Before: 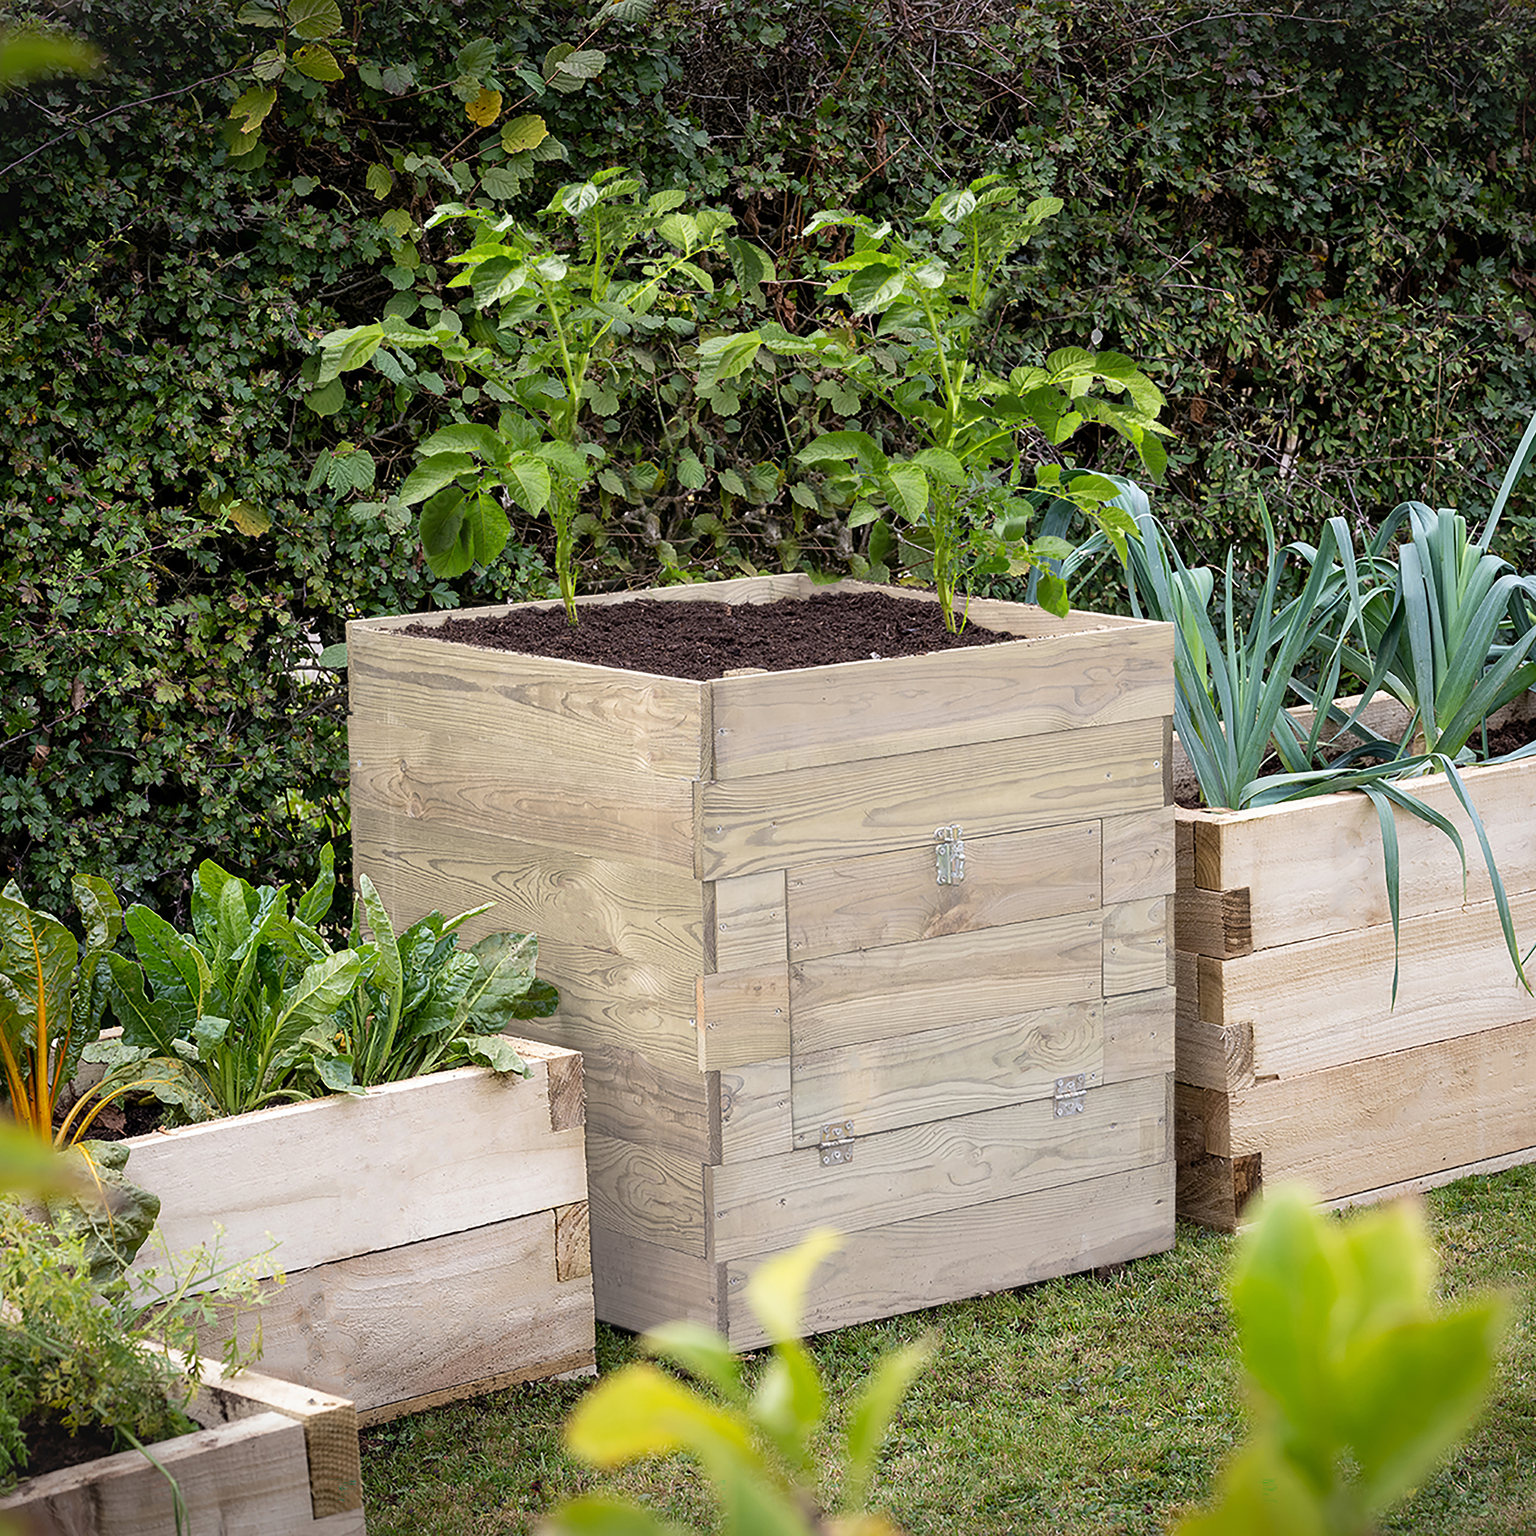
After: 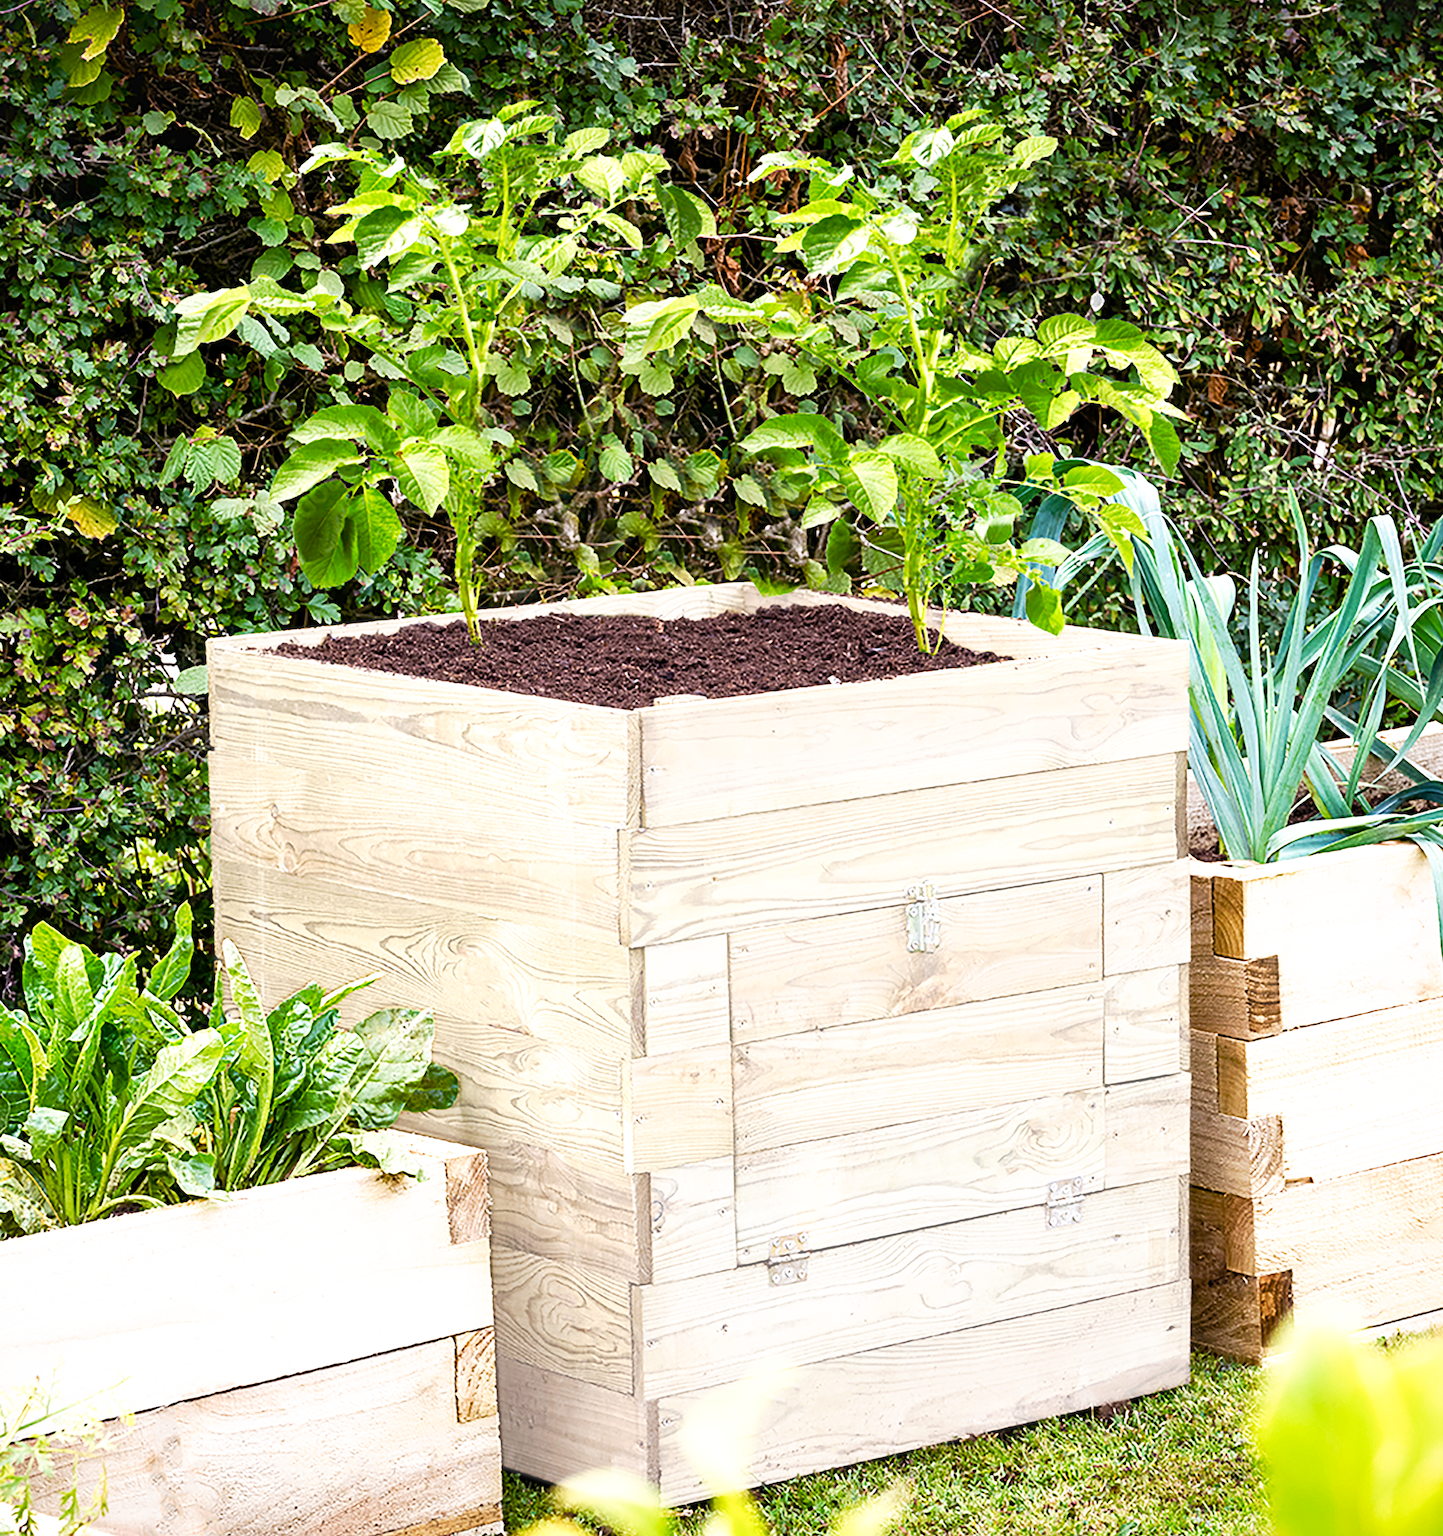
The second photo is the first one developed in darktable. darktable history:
crop: left 11.225%, top 5.381%, right 9.565%, bottom 10.314%
tone curve: curves: ch0 [(0, 0) (0.003, 0.01) (0.011, 0.017) (0.025, 0.035) (0.044, 0.068) (0.069, 0.109) (0.1, 0.144) (0.136, 0.185) (0.177, 0.231) (0.224, 0.279) (0.277, 0.346) (0.335, 0.42) (0.399, 0.5) (0.468, 0.603) (0.543, 0.712) (0.623, 0.808) (0.709, 0.883) (0.801, 0.957) (0.898, 0.993) (1, 1)], preserve colors none
color balance rgb: perceptual saturation grading › global saturation 25%, perceptual saturation grading › highlights -50%, perceptual saturation grading › shadows 30%, perceptual brilliance grading › global brilliance 12%, global vibrance 20%
